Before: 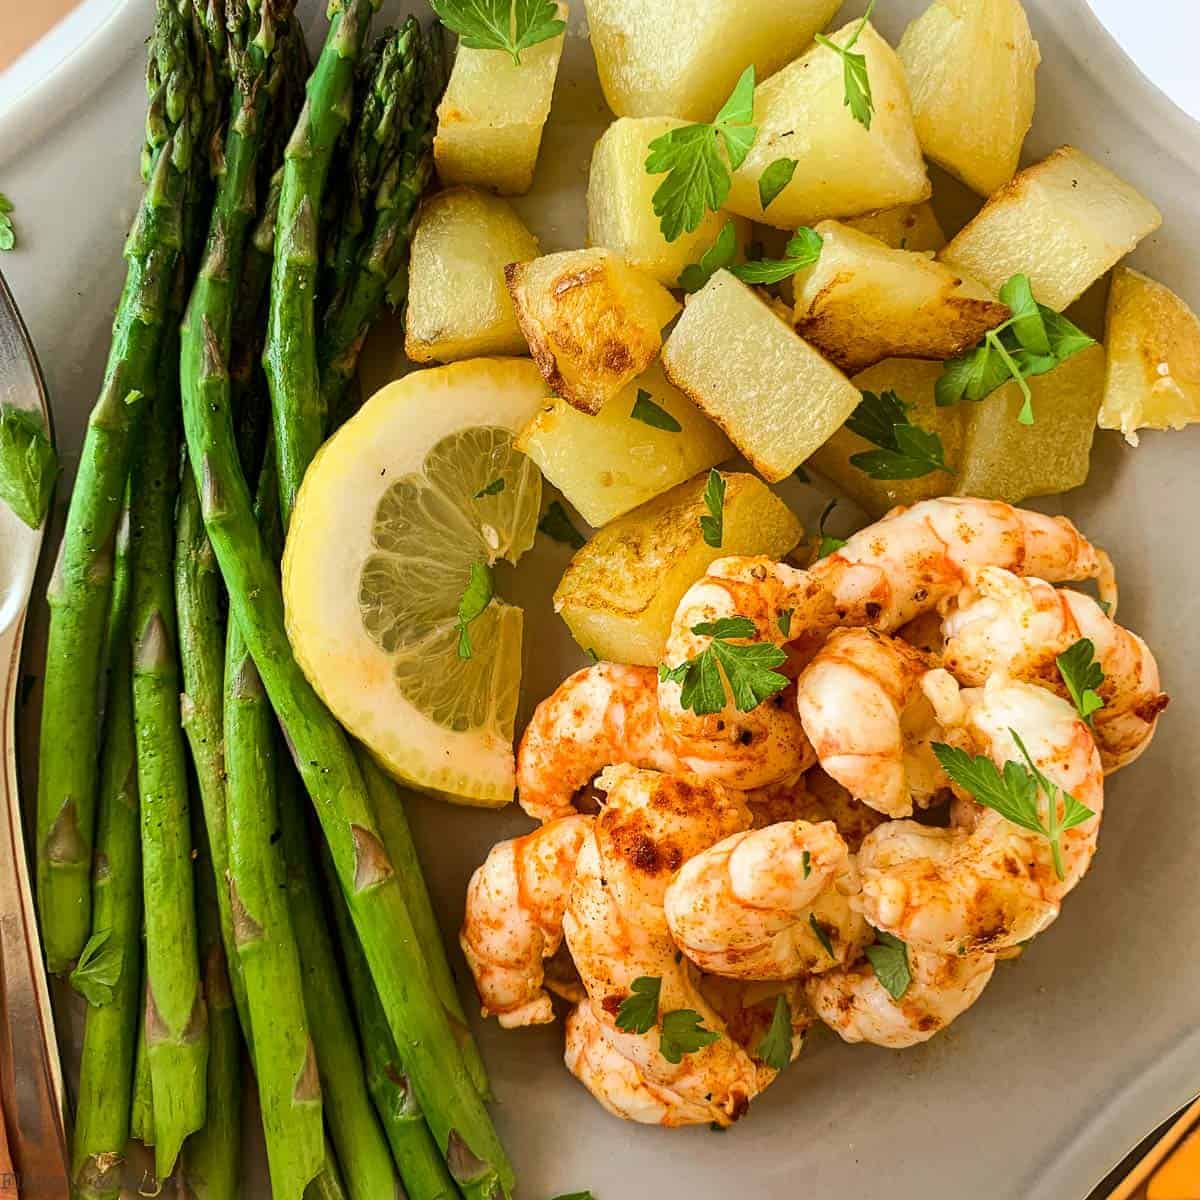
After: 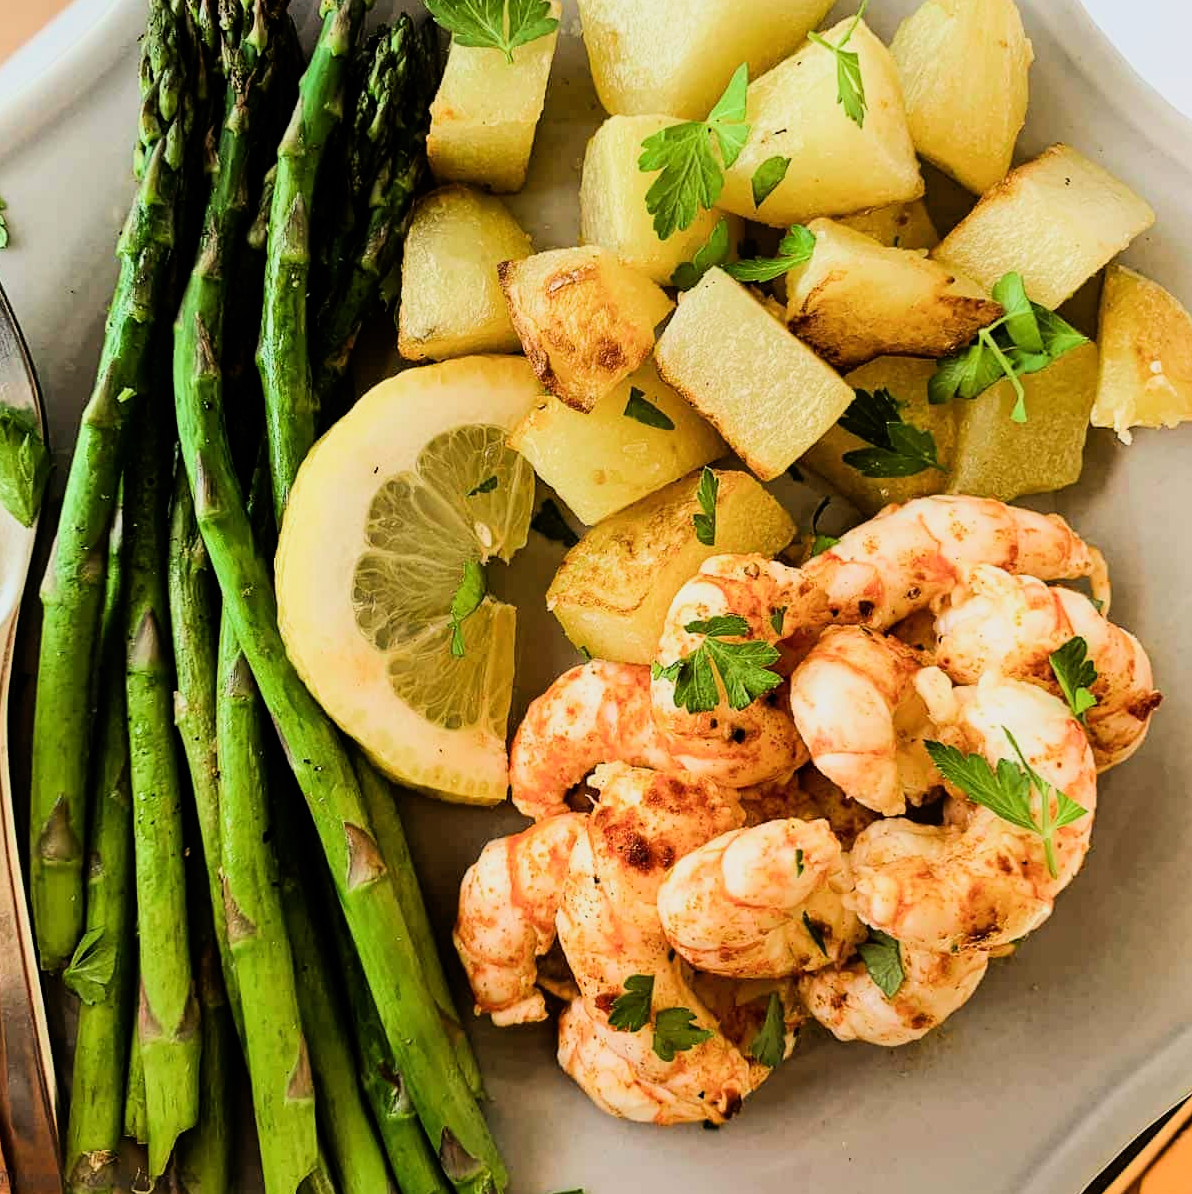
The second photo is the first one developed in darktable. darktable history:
filmic rgb: black relative exposure -7.75 EV, white relative exposure 4.4 EV, threshold 3 EV, hardness 3.76, latitude 50%, contrast 1.1, color science v5 (2021), contrast in shadows safe, contrast in highlights safe, enable highlight reconstruction true
crop and rotate: left 0.614%, top 0.179%, bottom 0.309%
tone equalizer: -8 EV -0.417 EV, -7 EV -0.389 EV, -6 EV -0.333 EV, -5 EV -0.222 EV, -3 EV 0.222 EV, -2 EV 0.333 EV, -1 EV 0.389 EV, +0 EV 0.417 EV, edges refinement/feathering 500, mask exposure compensation -1.57 EV, preserve details no
